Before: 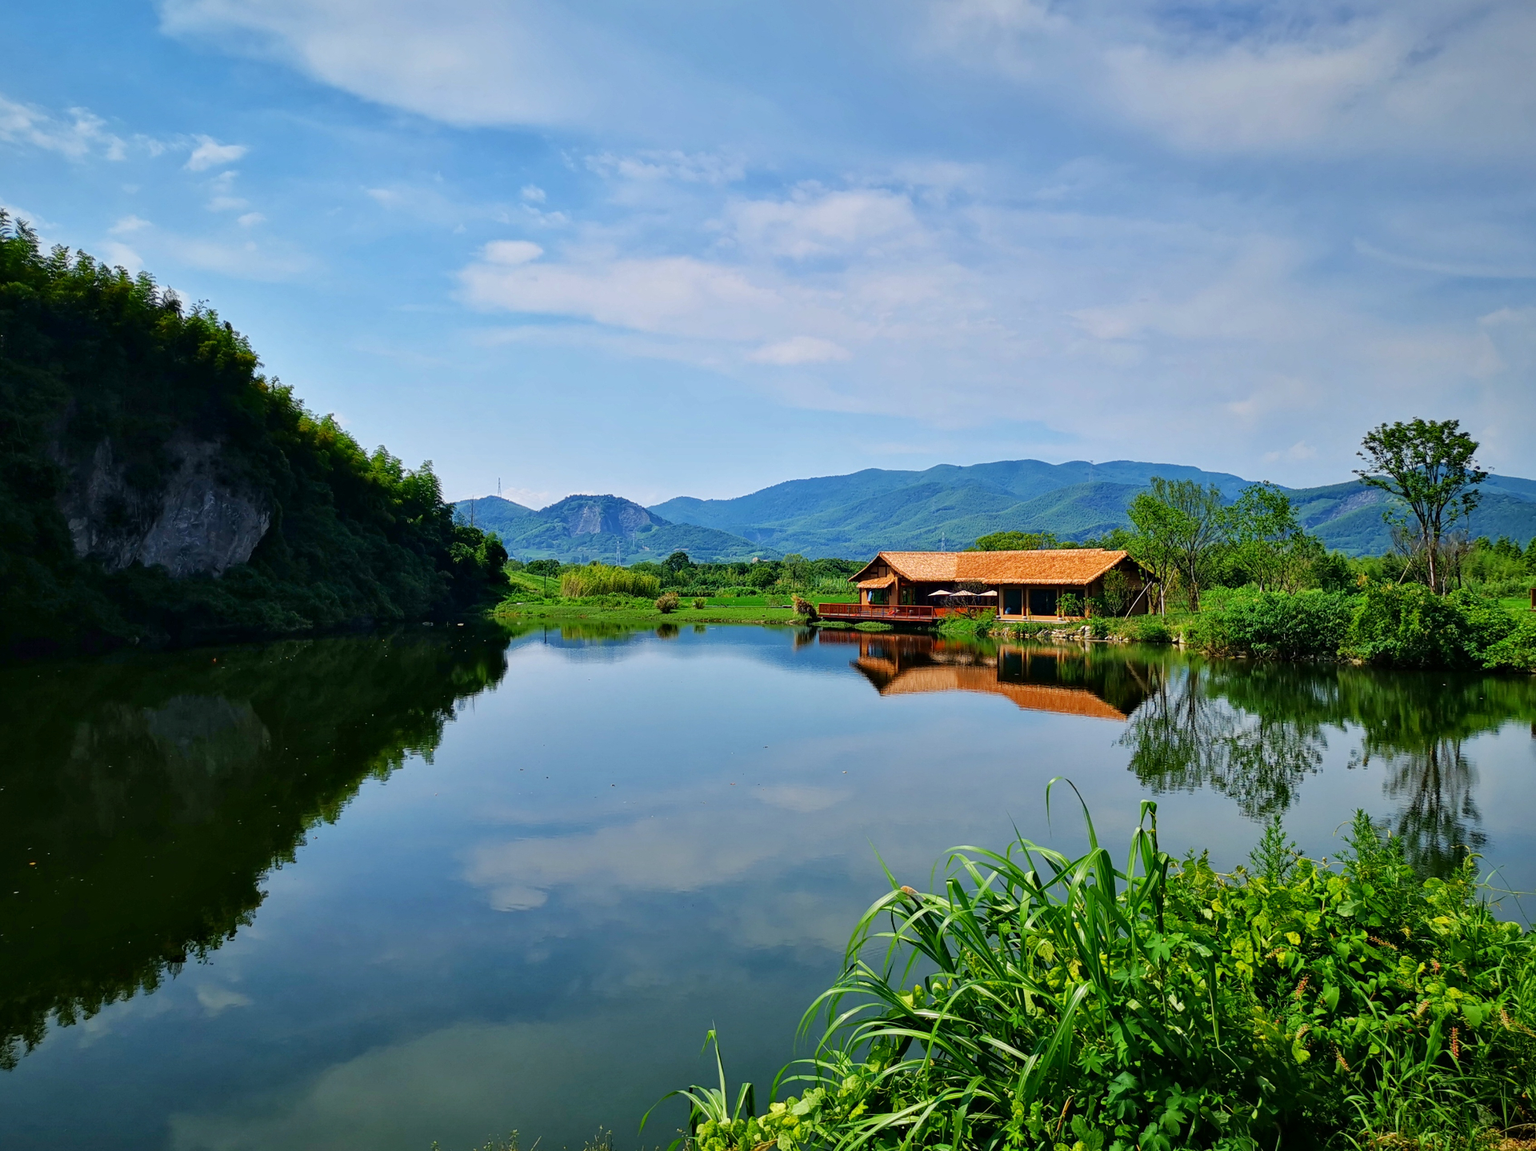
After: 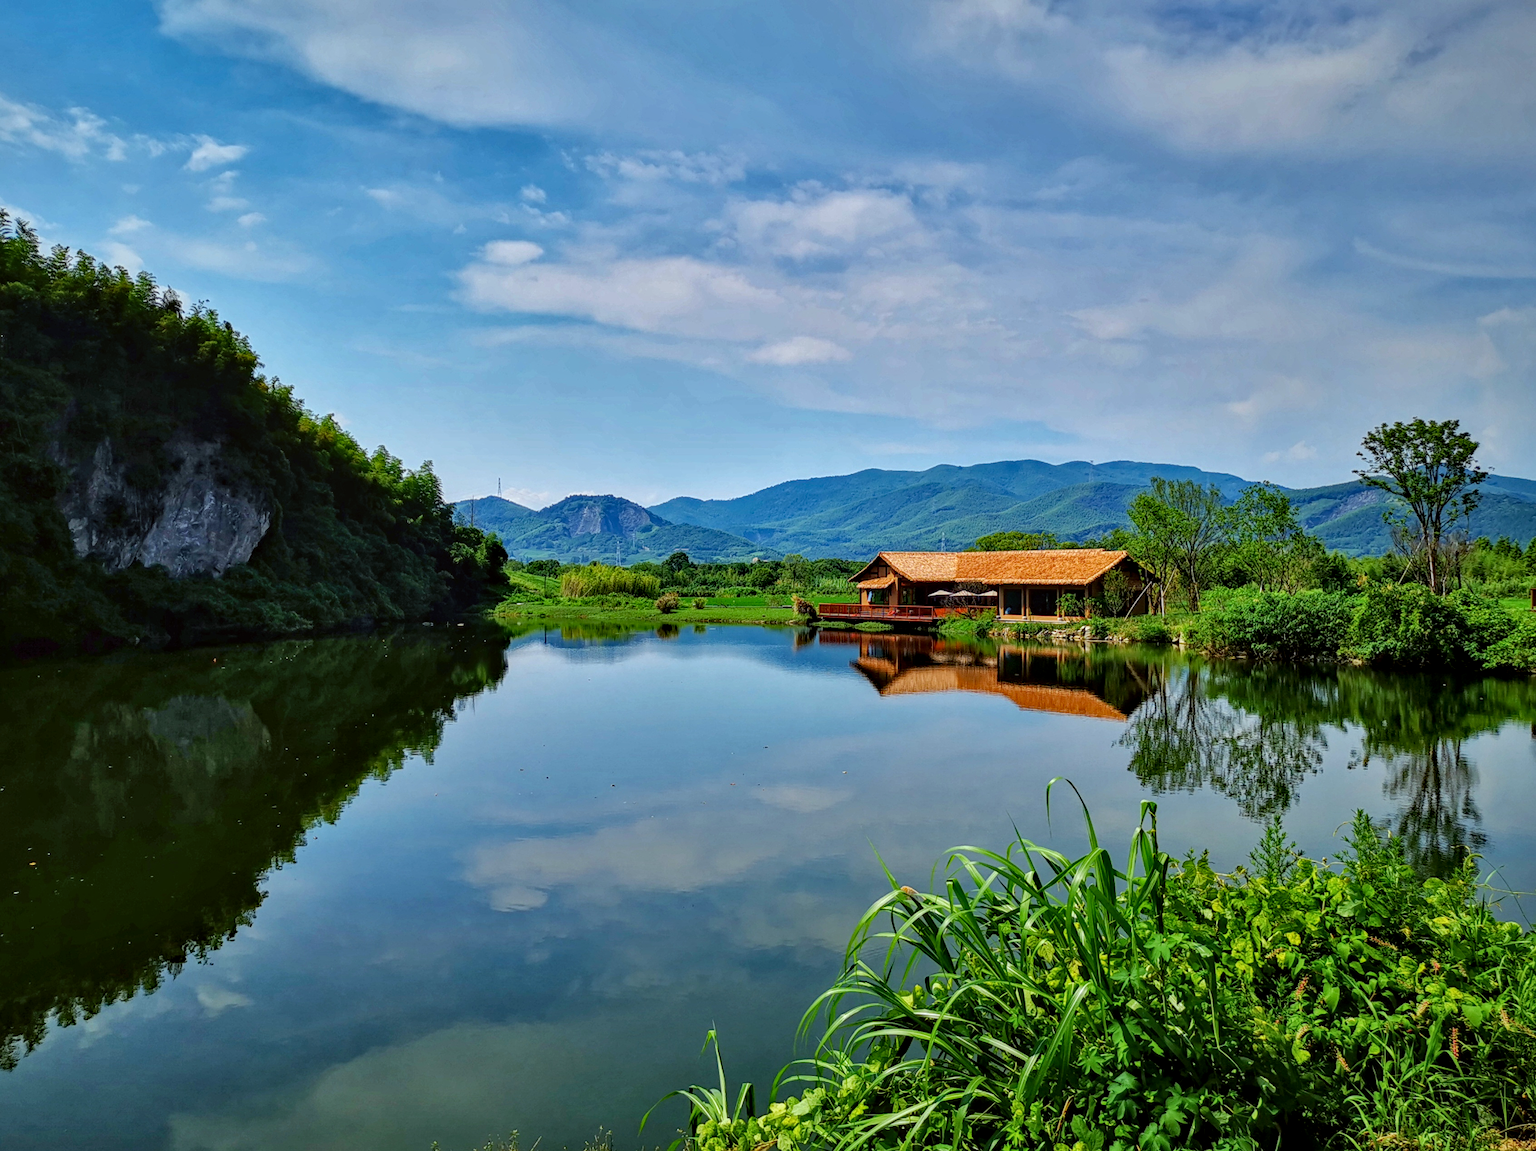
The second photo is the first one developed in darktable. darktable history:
shadows and highlights: shadows 40.13, highlights -55.03, highlights color adjustment 42.81%, low approximation 0.01, soften with gaussian
color correction: highlights a* -2.91, highlights b* -2.04, shadows a* 2.26, shadows b* 2.97
haze removal: compatibility mode true, adaptive false
local contrast: on, module defaults
